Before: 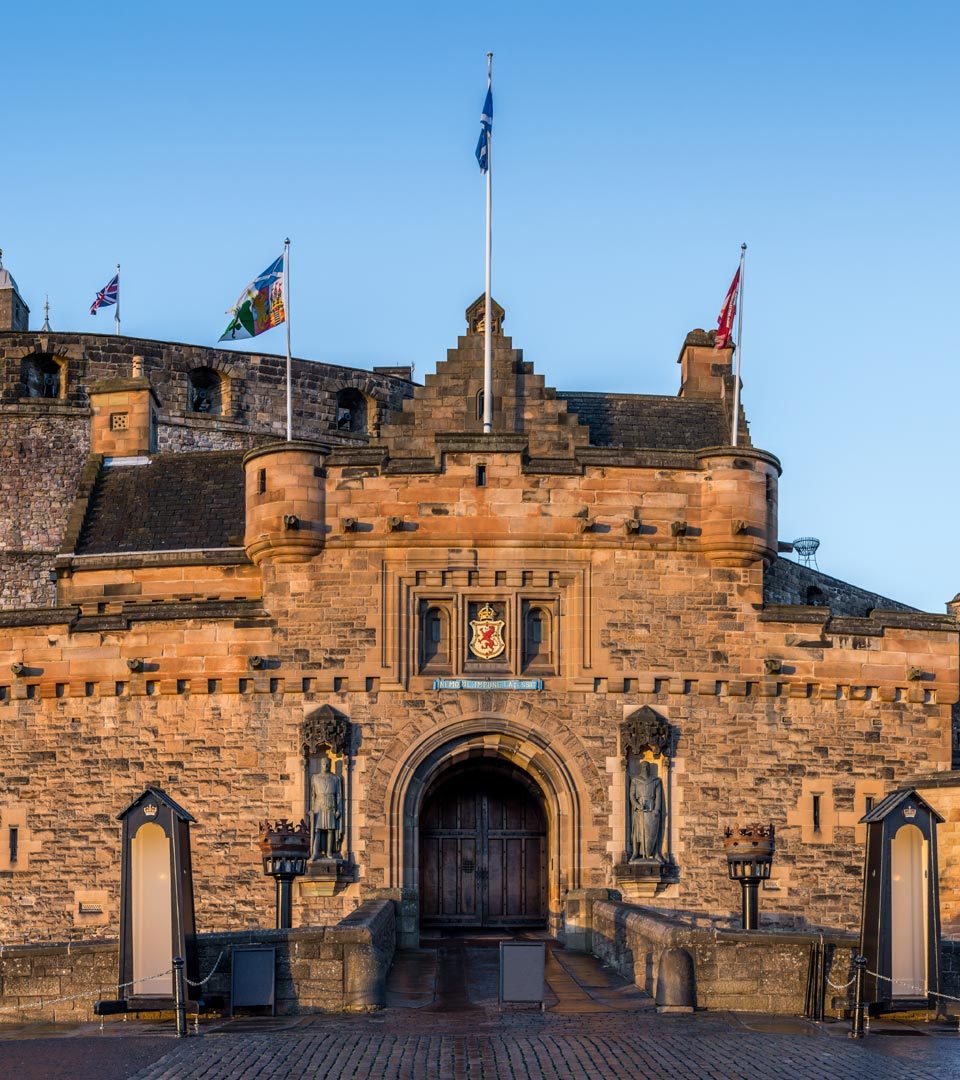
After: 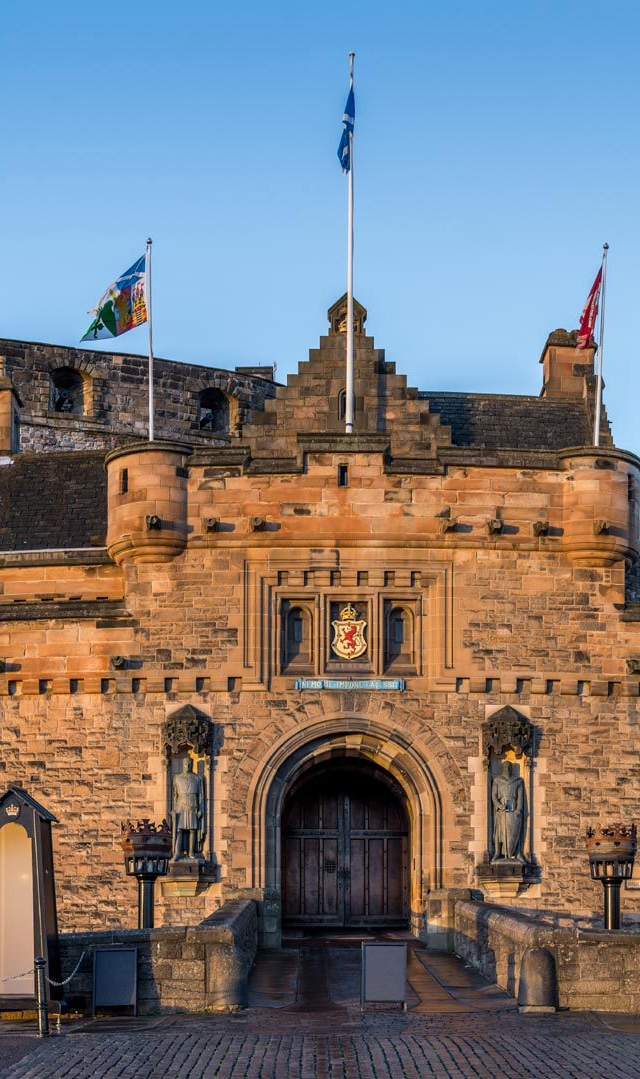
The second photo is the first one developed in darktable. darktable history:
crop and rotate: left 14.466%, right 18.866%
shadows and highlights: shadows 36.92, highlights -27.61, soften with gaussian
